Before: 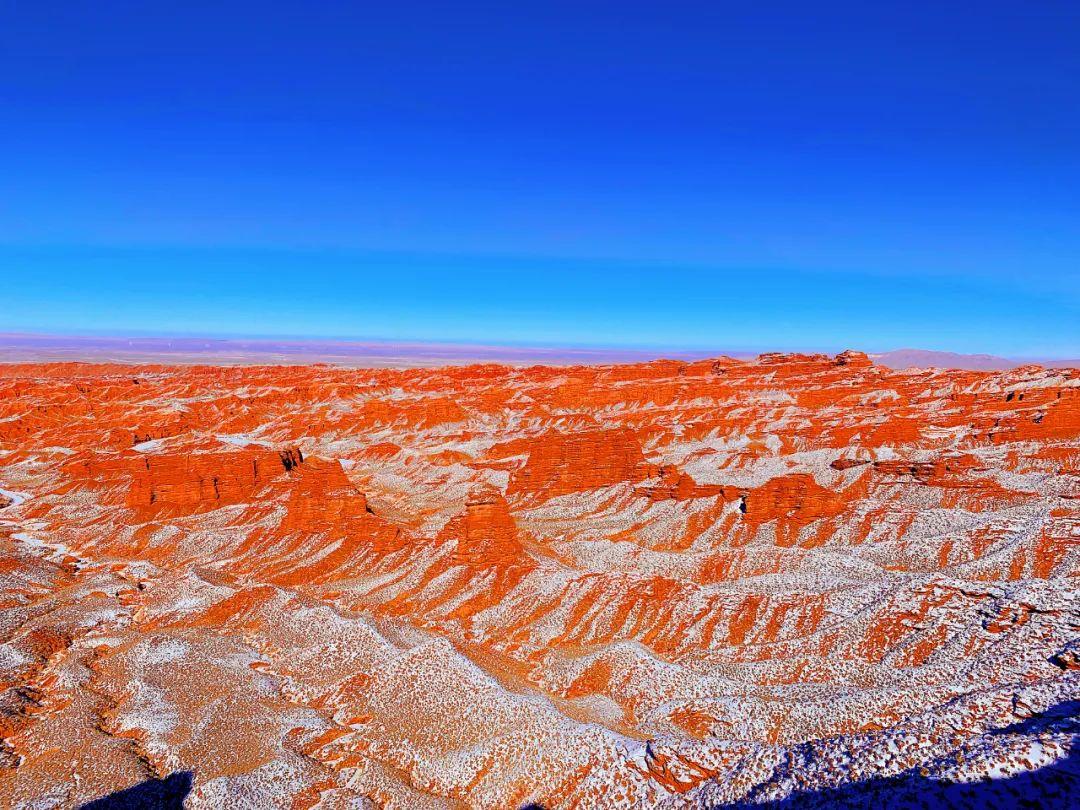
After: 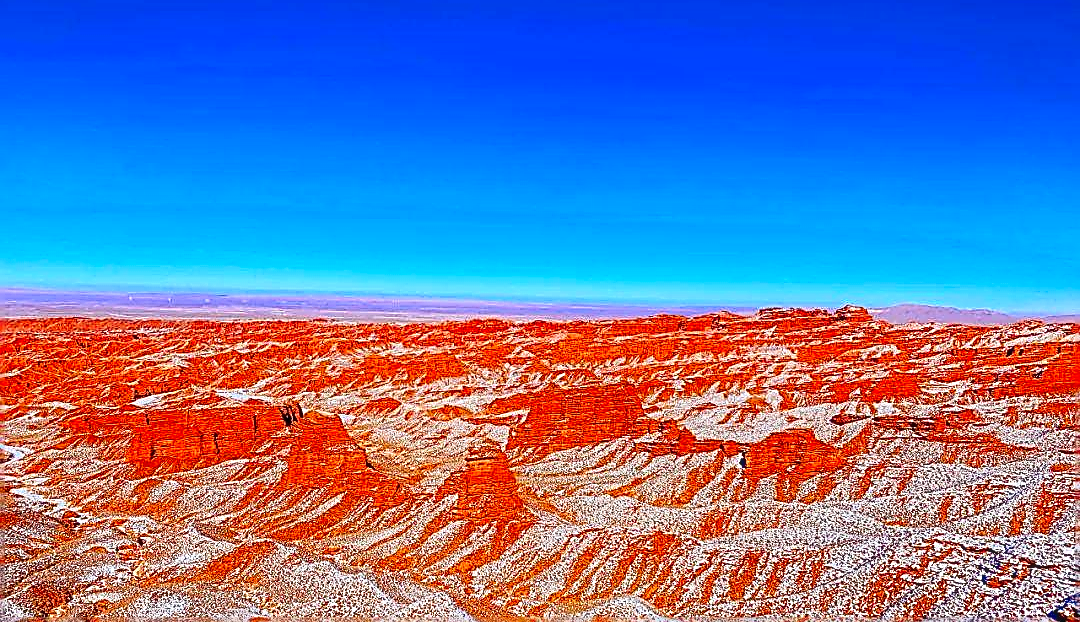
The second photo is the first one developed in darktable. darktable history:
sharpen: amount 1.995
contrast brightness saturation: contrast 0.157, saturation 0.311
local contrast: detail 130%
crop: top 5.57%, bottom 17.632%
